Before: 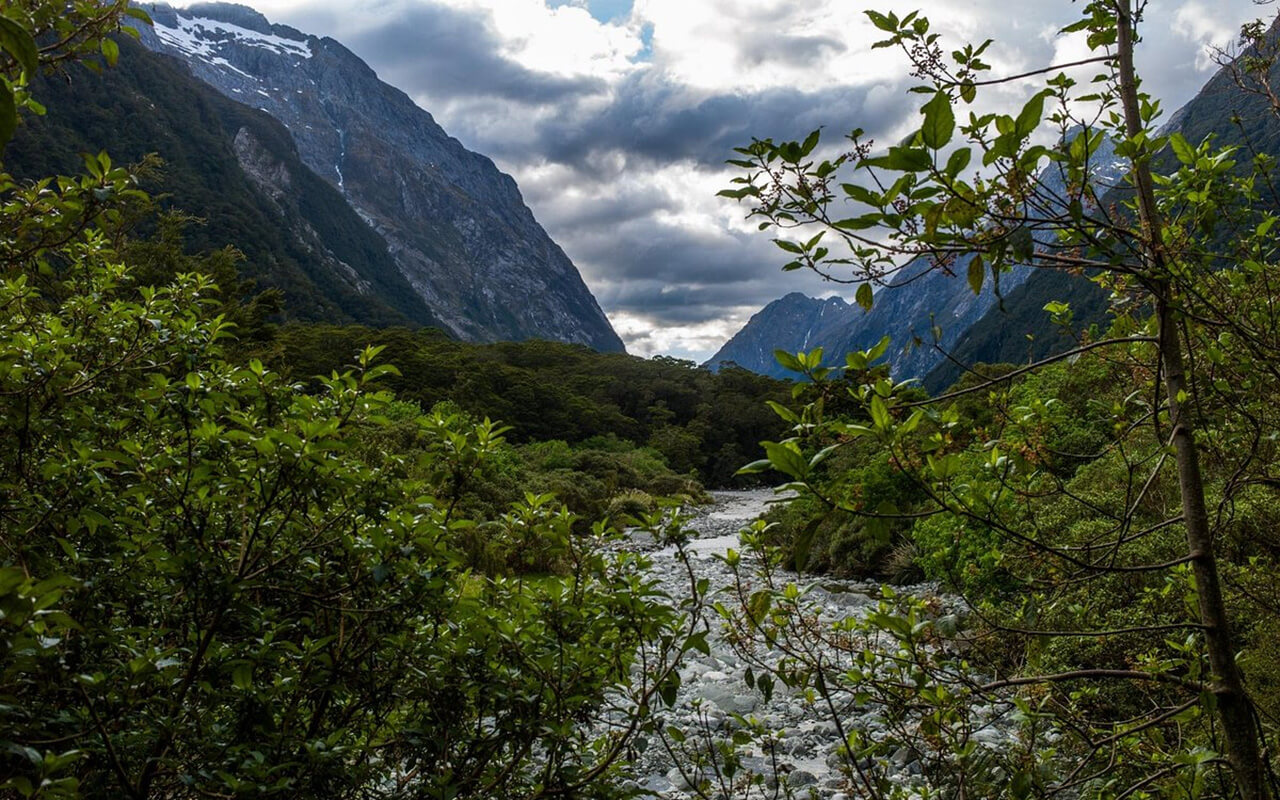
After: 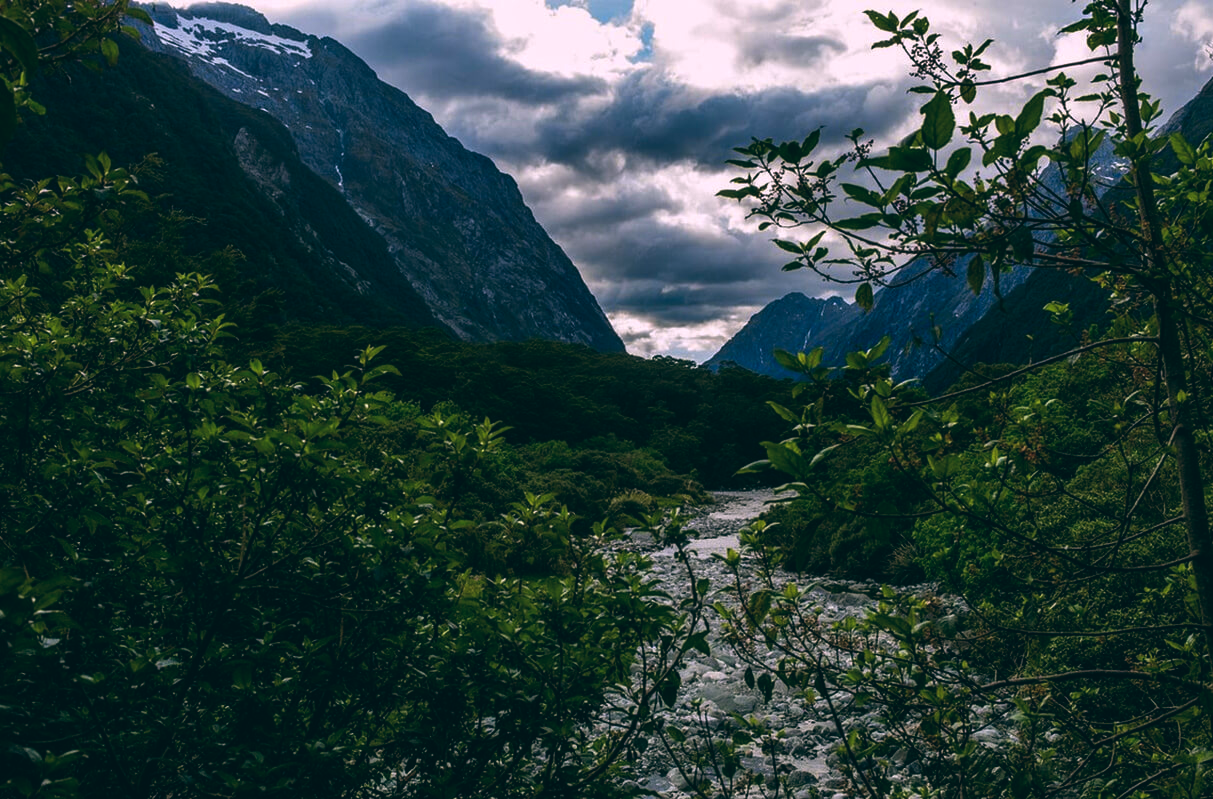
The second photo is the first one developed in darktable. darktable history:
color balance: lift [1.016, 0.983, 1, 1.017], gamma [0.78, 1.018, 1.043, 0.957], gain [0.786, 1.063, 0.937, 1.017], input saturation 118.26%, contrast 13.43%, contrast fulcrum 21.62%, output saturation 82.76%
crop and rotate: right 5.167%
